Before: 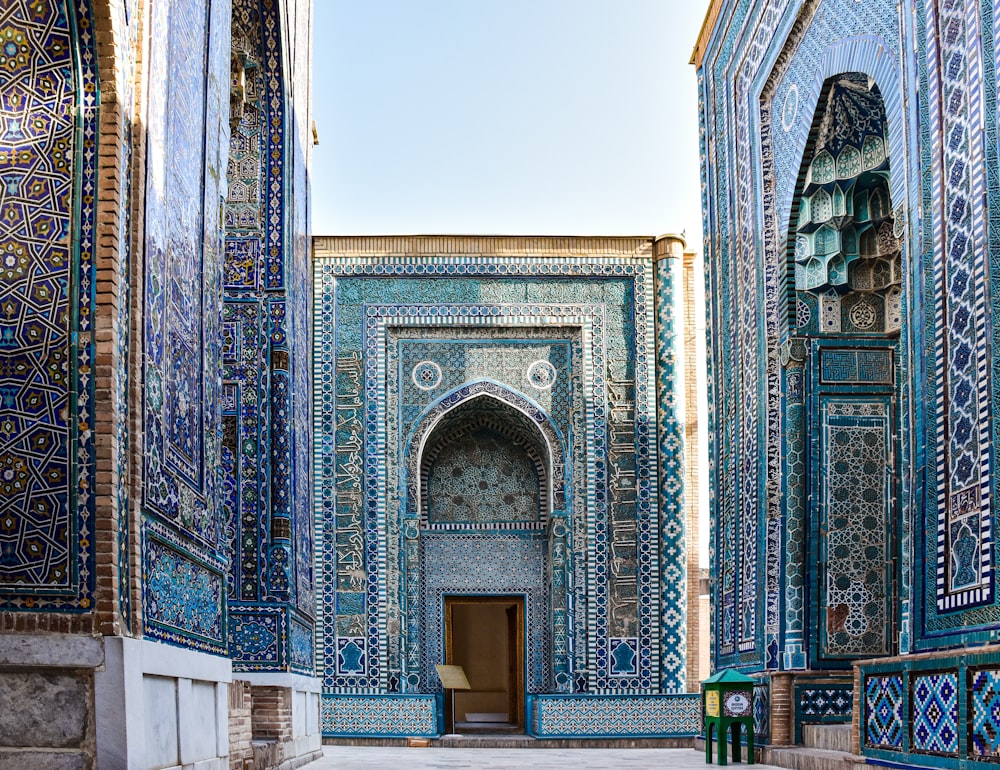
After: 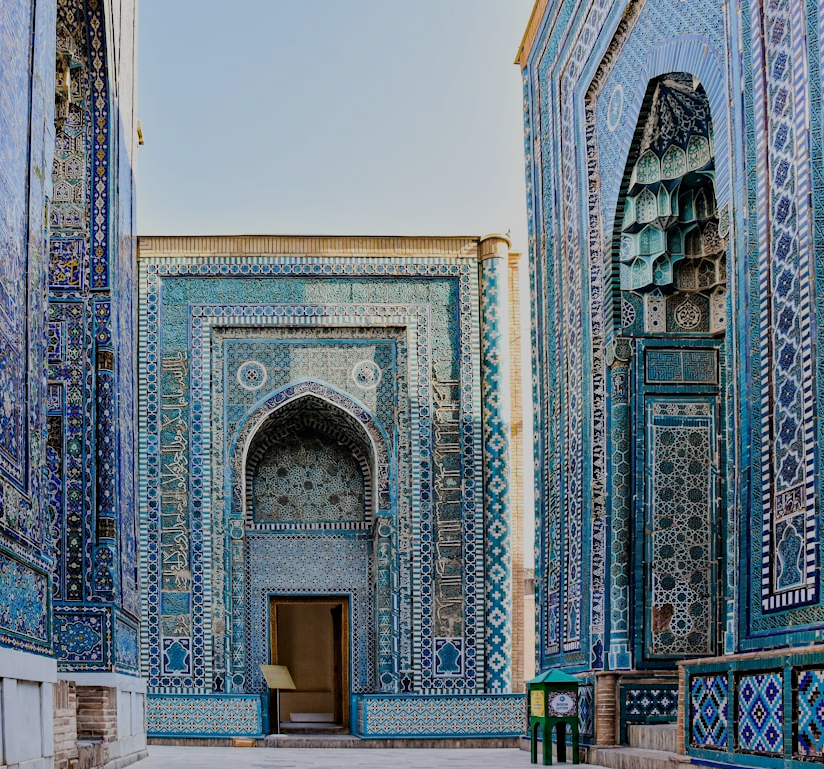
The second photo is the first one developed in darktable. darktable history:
filmic rgb: black relative exposure -6.57 EV, white relative exposure 4.74 EV, threshold 3.01 EV, hardness 3.15, contrast 0.806, color science v6 (2022), enable highlight reconstruction true
haze removal: adaptive false
crop: left 17.569%, bottom 0.025%
